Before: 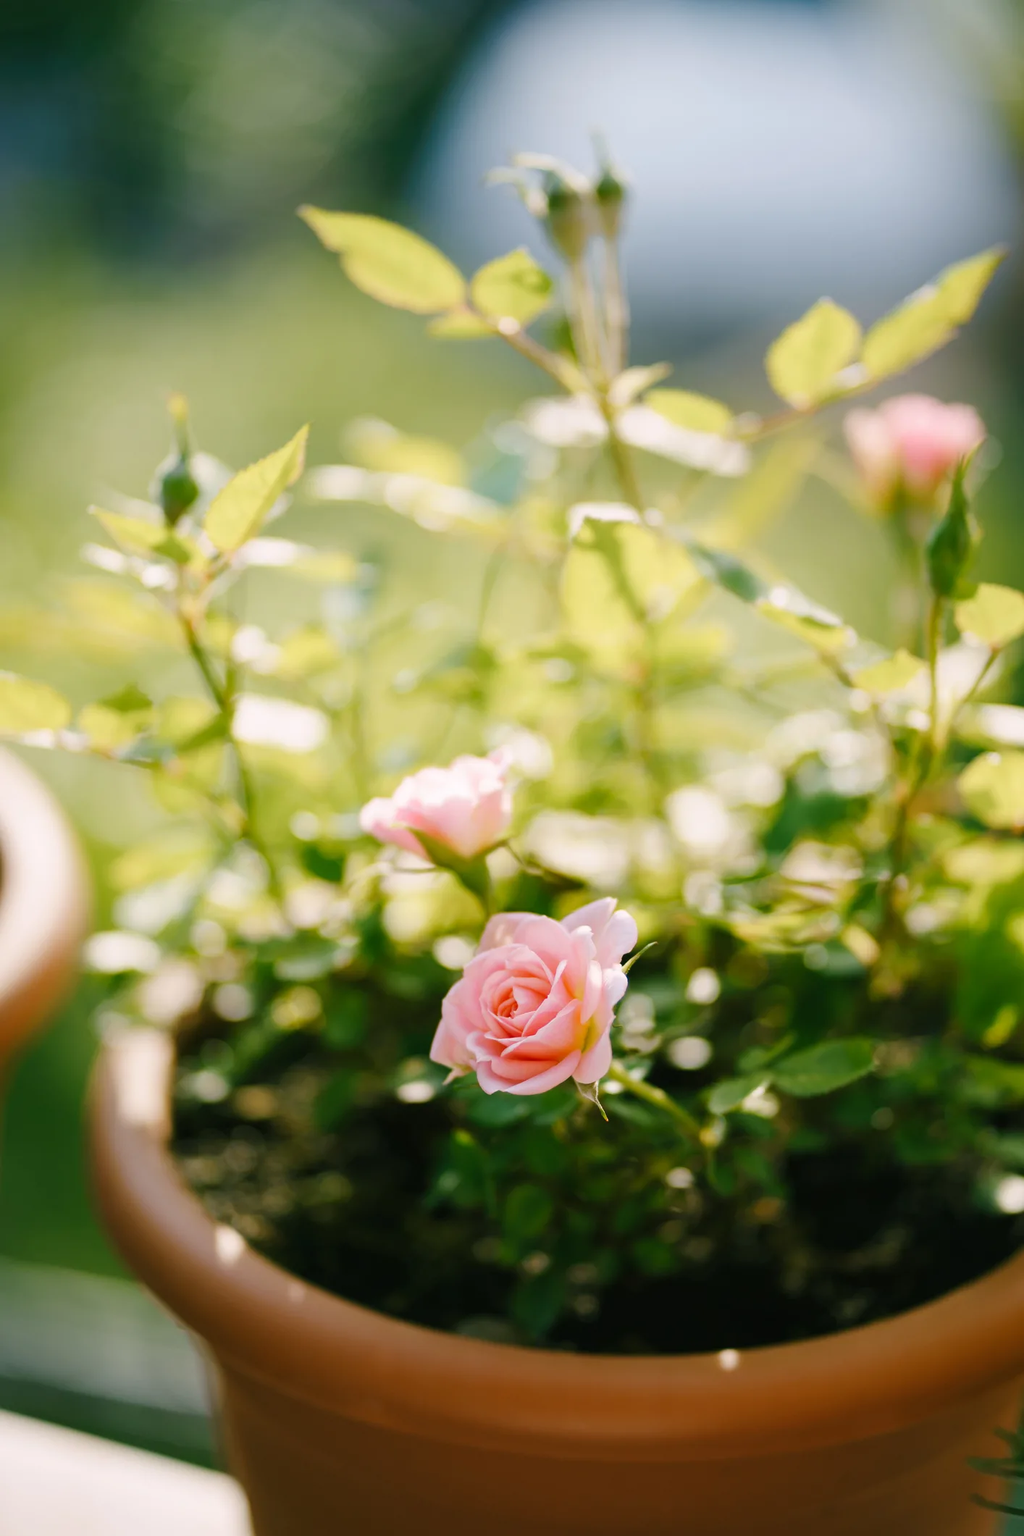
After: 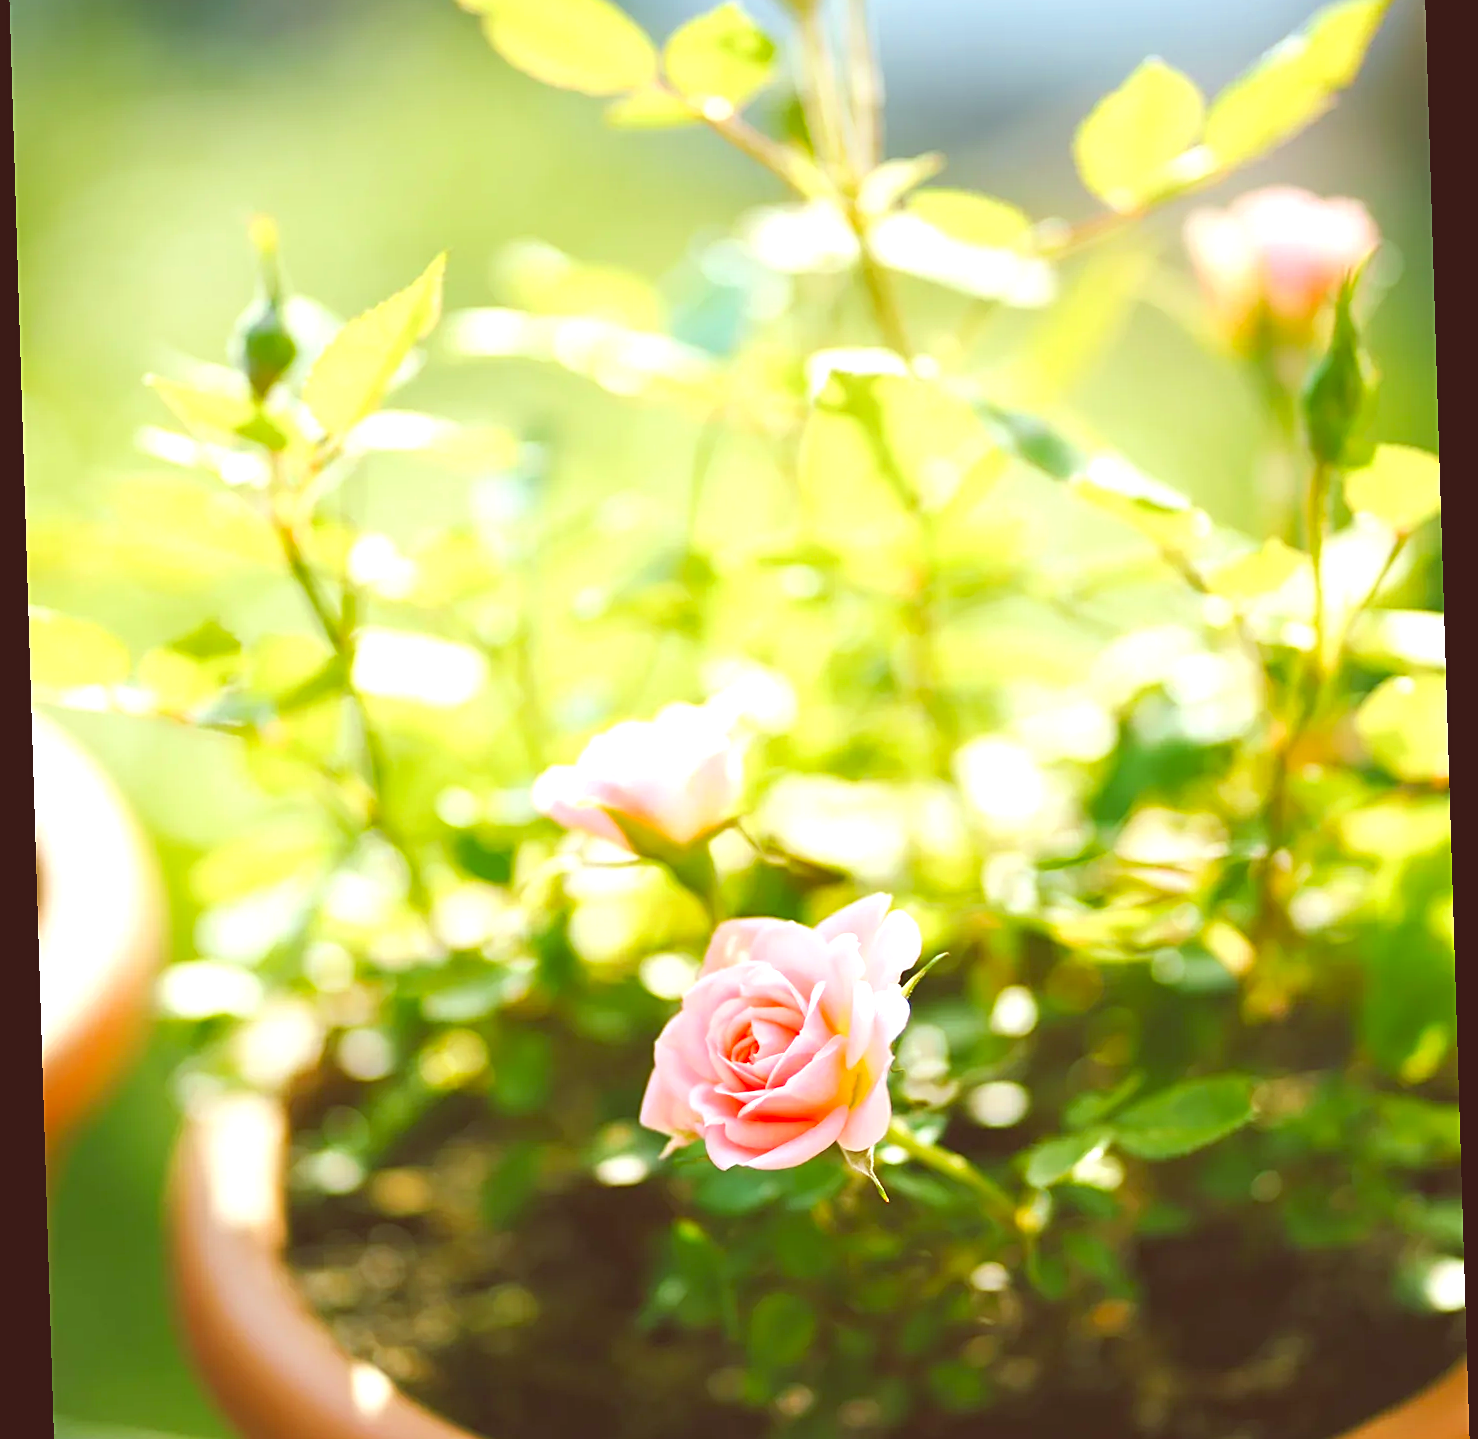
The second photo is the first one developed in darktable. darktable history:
exposure: black level correction 0, exposure 1.5 EV, compensate exposure bias true, compensate highlight preservation false
crop: top 16.727%, bottom 16.727%
contrast brightness saturation: contrast -0.28
rotate and perspective: rotation -1.77°, lens shift (horizontal) 0.004, automatic cropping off
color zones: curves: ch0 [(0, 0.5) (0.143, 0.5) (0.286, 0.5) (0.429, 0.5) (0.571, 0.5) (0.714, 0.476) (0.857, 0.5) (1, 0.5)]; ch2 [(0, 0.5) (0.143, 0.5) (0.286, 0.5) (0.429, 0.5) (0.571, 0.5) (0.714, 0.487) (0.857, 0.5) (1, 0.5)]
color correction: highlights a* -7.23, highlights b* -0.161, shadows a* 20.08, shadows b* 11.73
sharpen: on, module defaults
